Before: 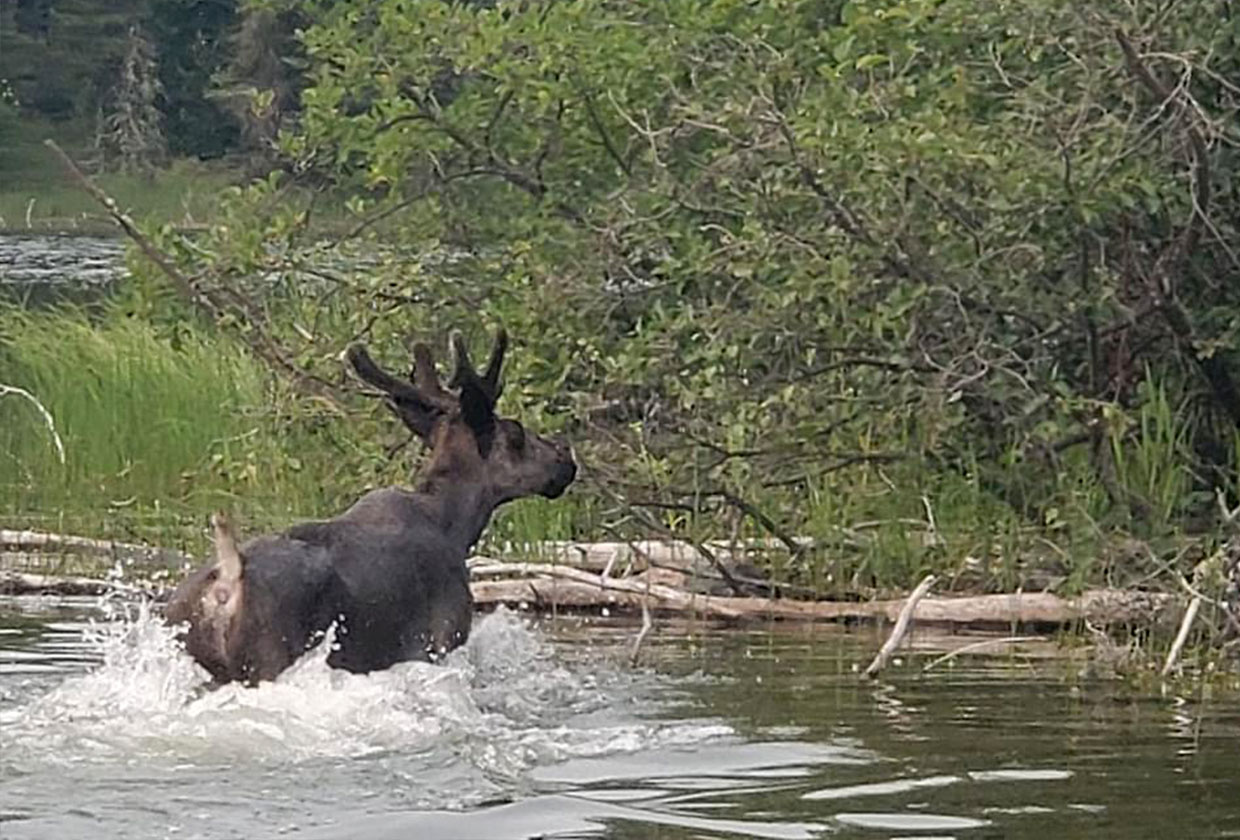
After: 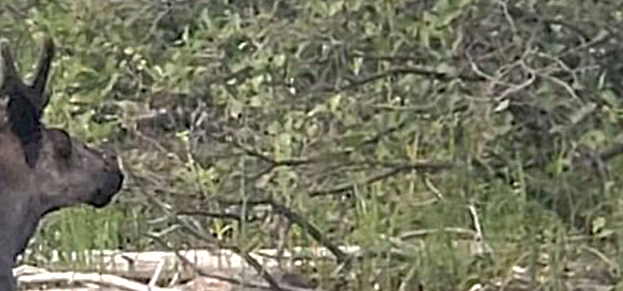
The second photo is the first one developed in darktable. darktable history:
contrast brightness saturation: contrast 0.06, brightness -0.01, saturation -0.23
shadows and highlights: on, module defaults
crop: left 36.607%, top 34.735%, right 13.146%, bottom 30.611%
exposure: black level correction 0.001, exposure 0.675 EV, compensate highlight preservation false
